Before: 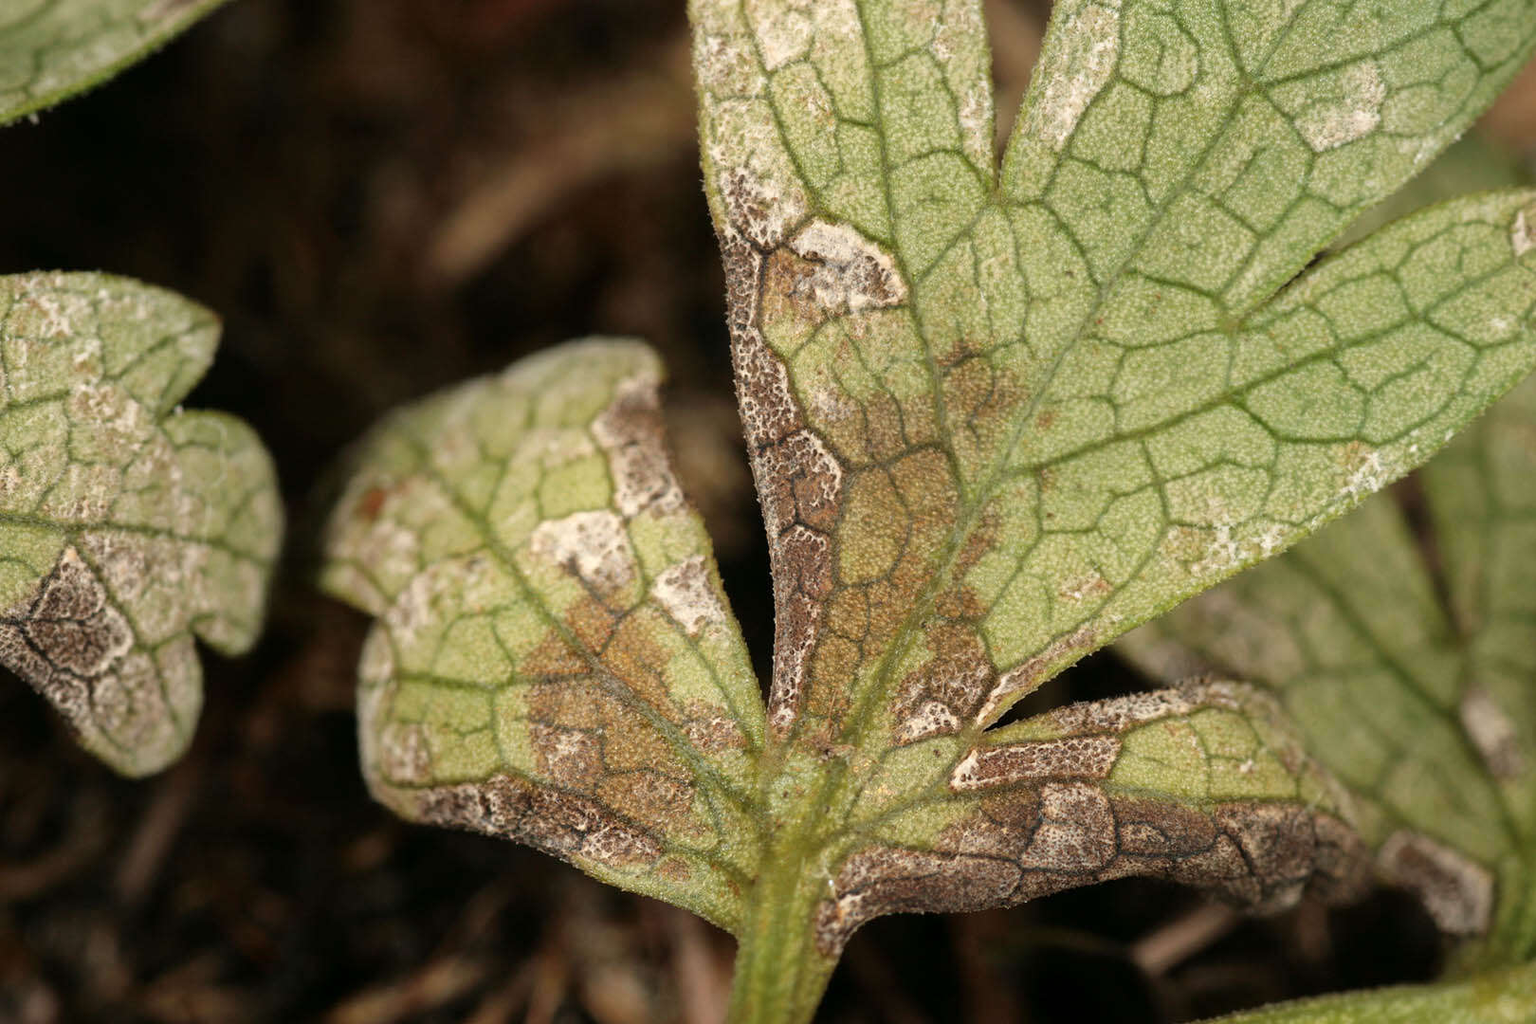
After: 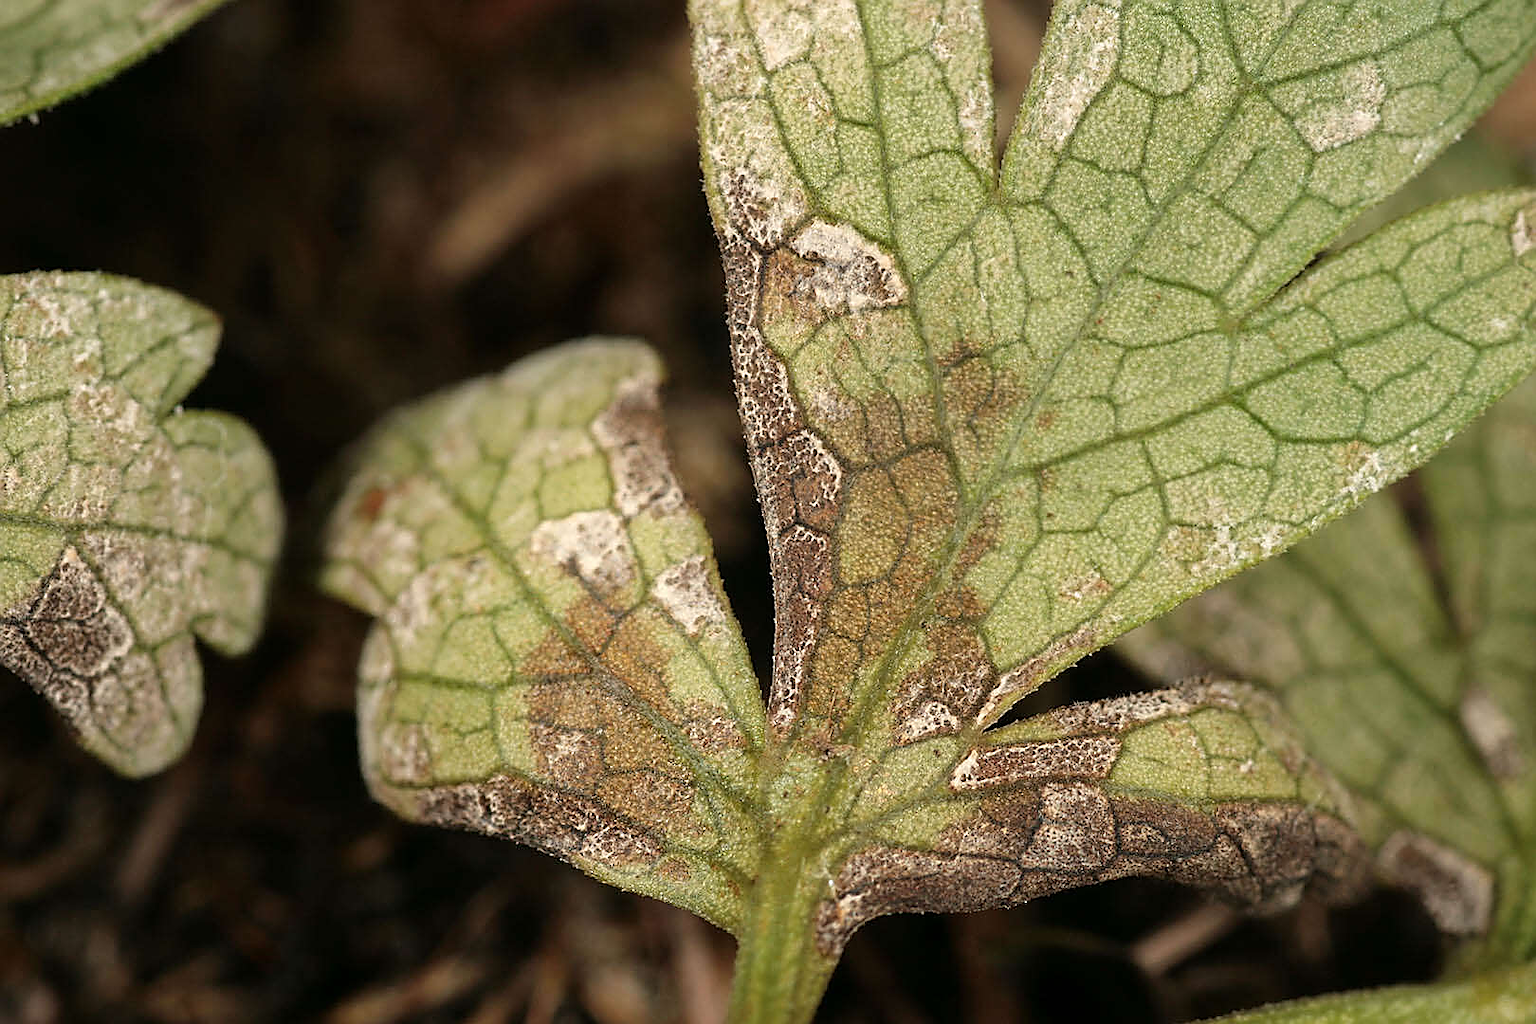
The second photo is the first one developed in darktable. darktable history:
sharpen: radius 1.397, amount 1.249, threshold 0.783
